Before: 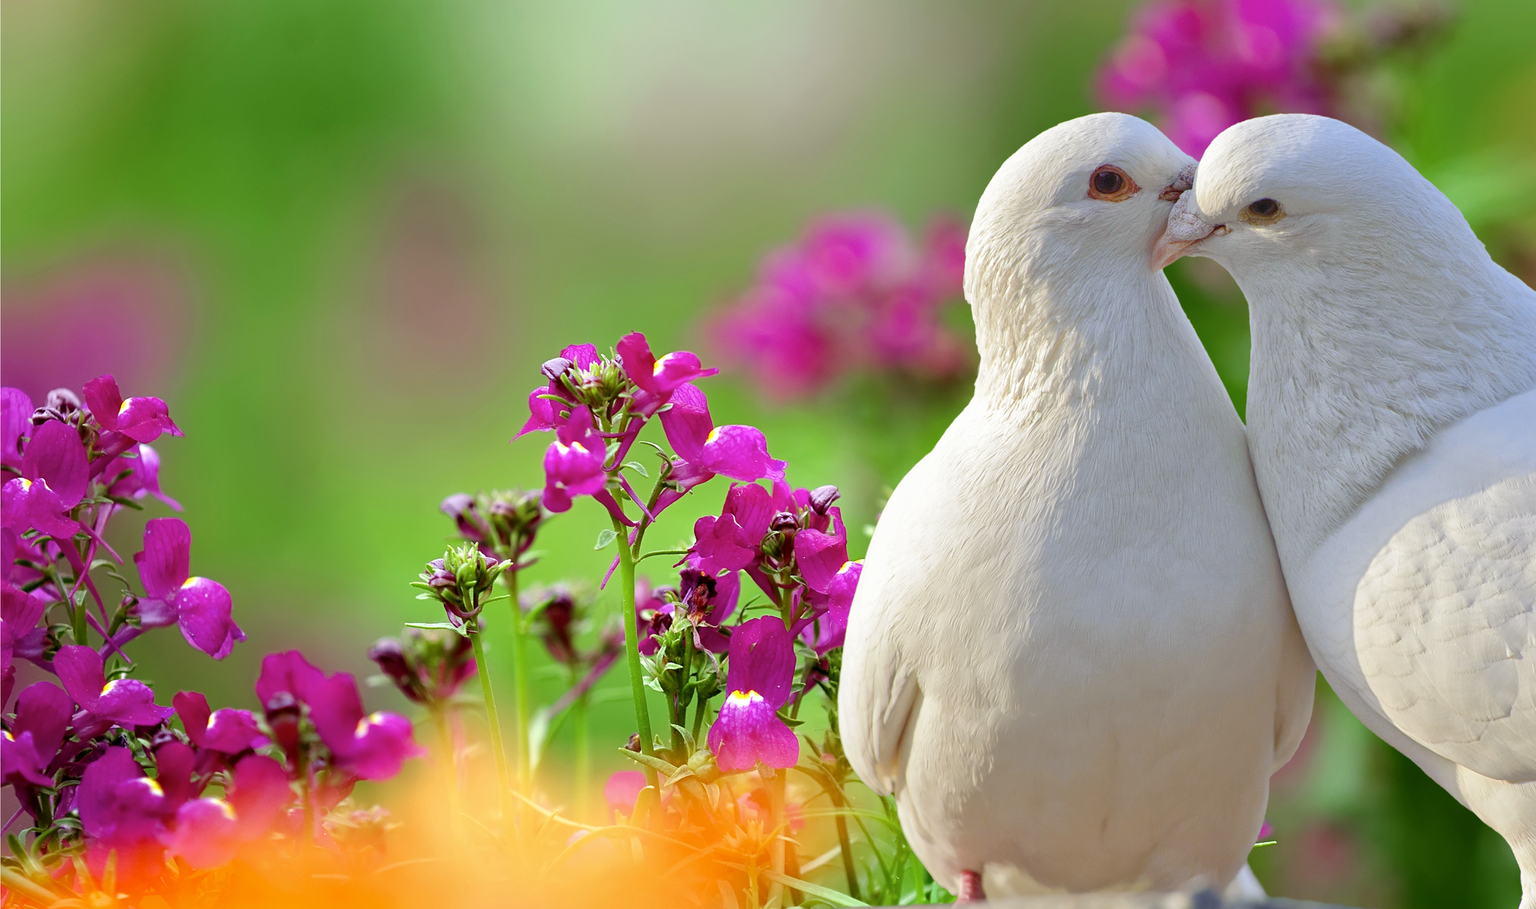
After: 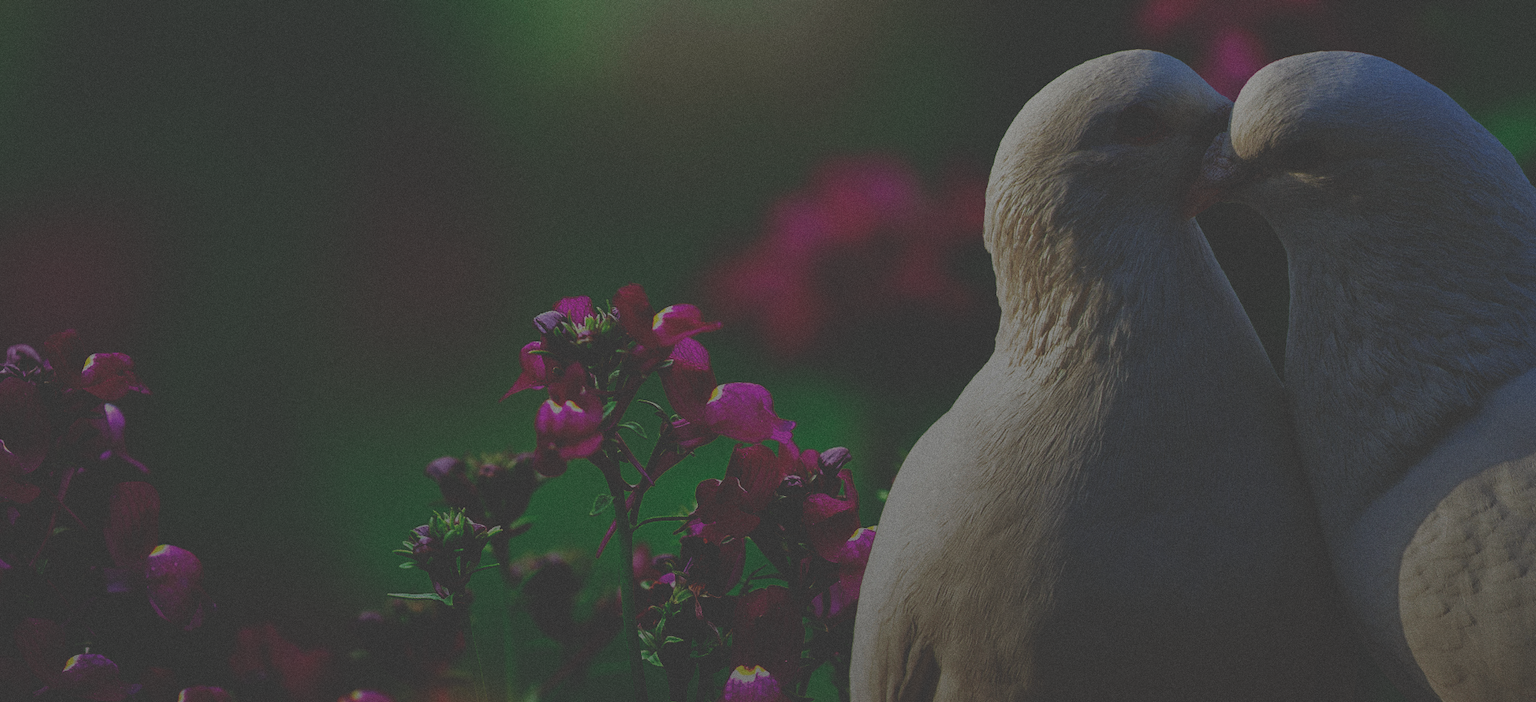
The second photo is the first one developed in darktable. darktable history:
crop: left 2.737%, top 7.287%, right 3.421%, bottom 20.179%
grain: coarseness 0.09 ISO
exposure: exposure -1.468 EV, compensate highlight preservation false
base curve: curves: ch0 [(0, 0.036) (0.083, 0.04) (0.804, 1)], preserve colors none
contrast brightness saturation: saturation -0.1
graduated density: rotation -180°, offset 27.42
